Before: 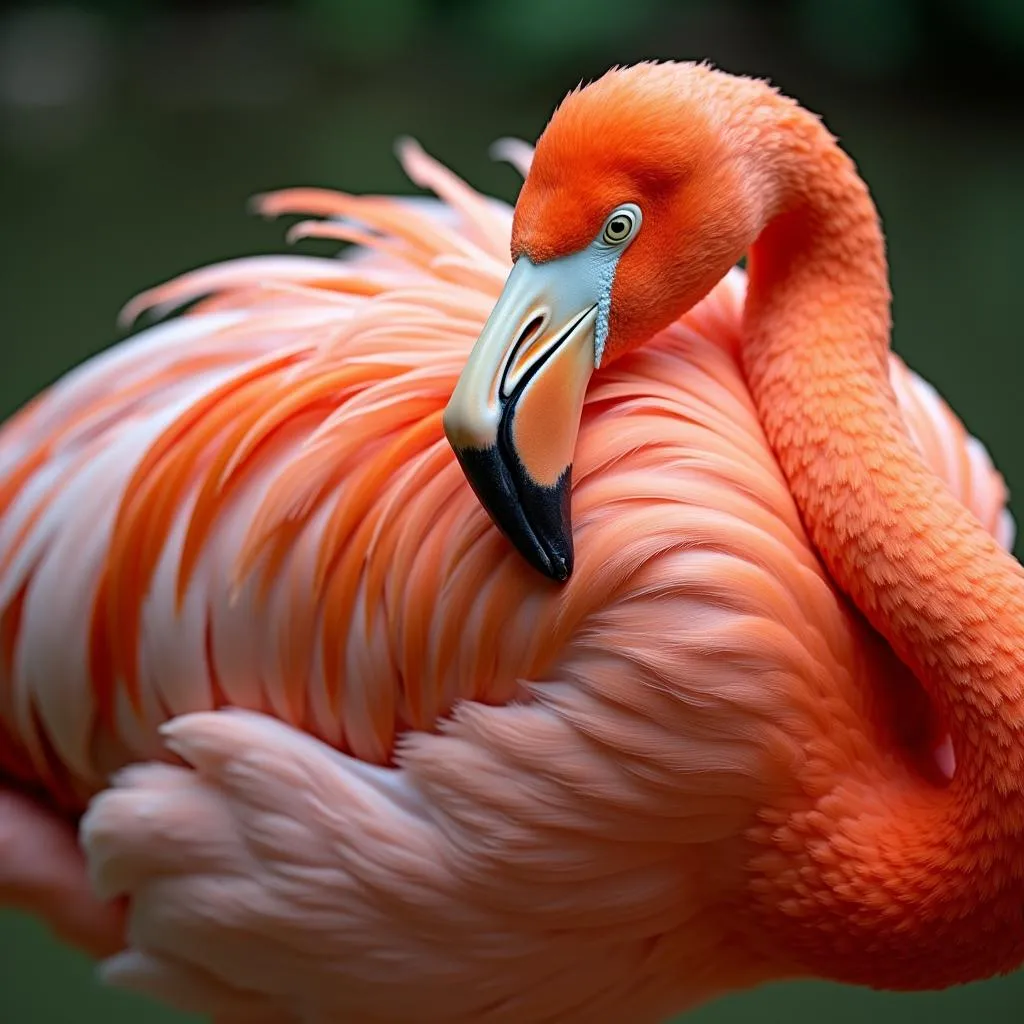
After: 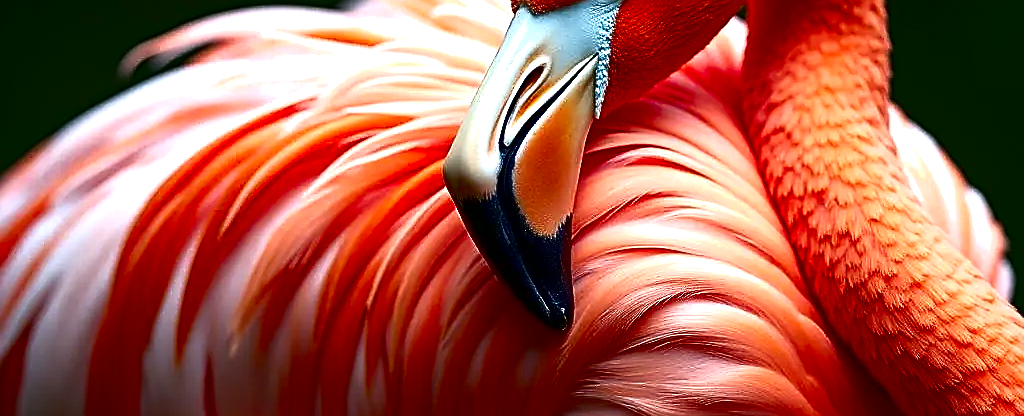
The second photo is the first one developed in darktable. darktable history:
contrast brightness saturation: contrast 0.087, brightness -0.583, saturation 0.171
exposure: black level correction 0, exposure 0.699 EV, compensate exposure bias true, compensate highlight preservation false
crop and rotate: top 24.427%, bottom 34.941%
shadows and highlights: shadows -1.37, highlights 39.58
sharpen: radius 1.373, amount 1.262, threshold 0.788
